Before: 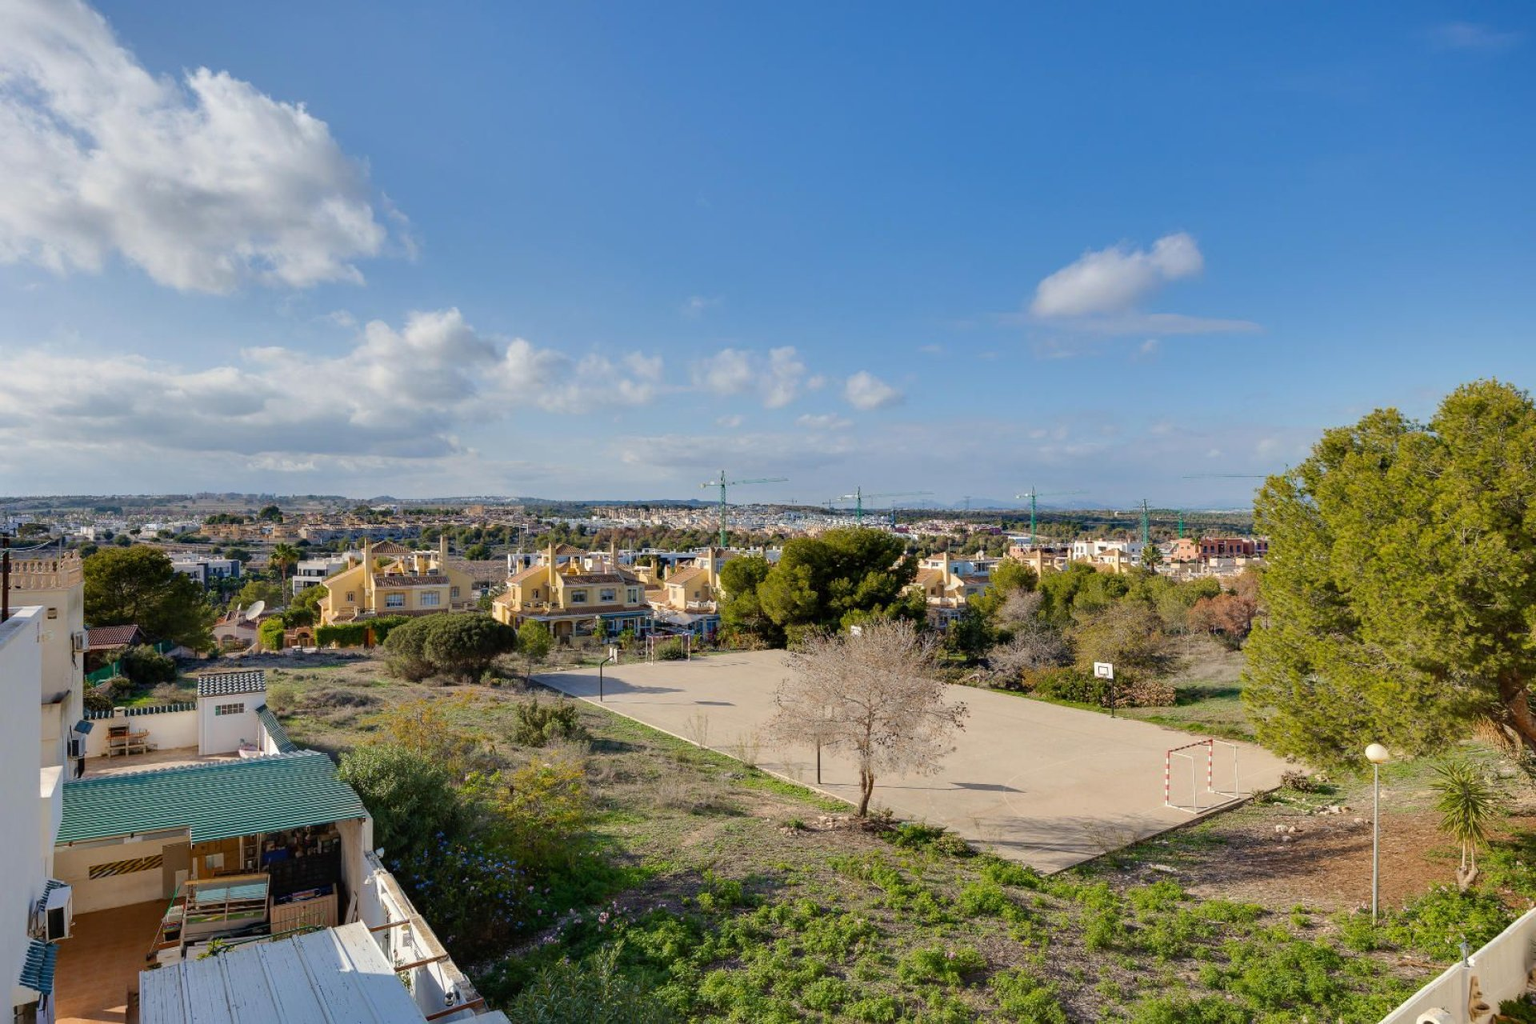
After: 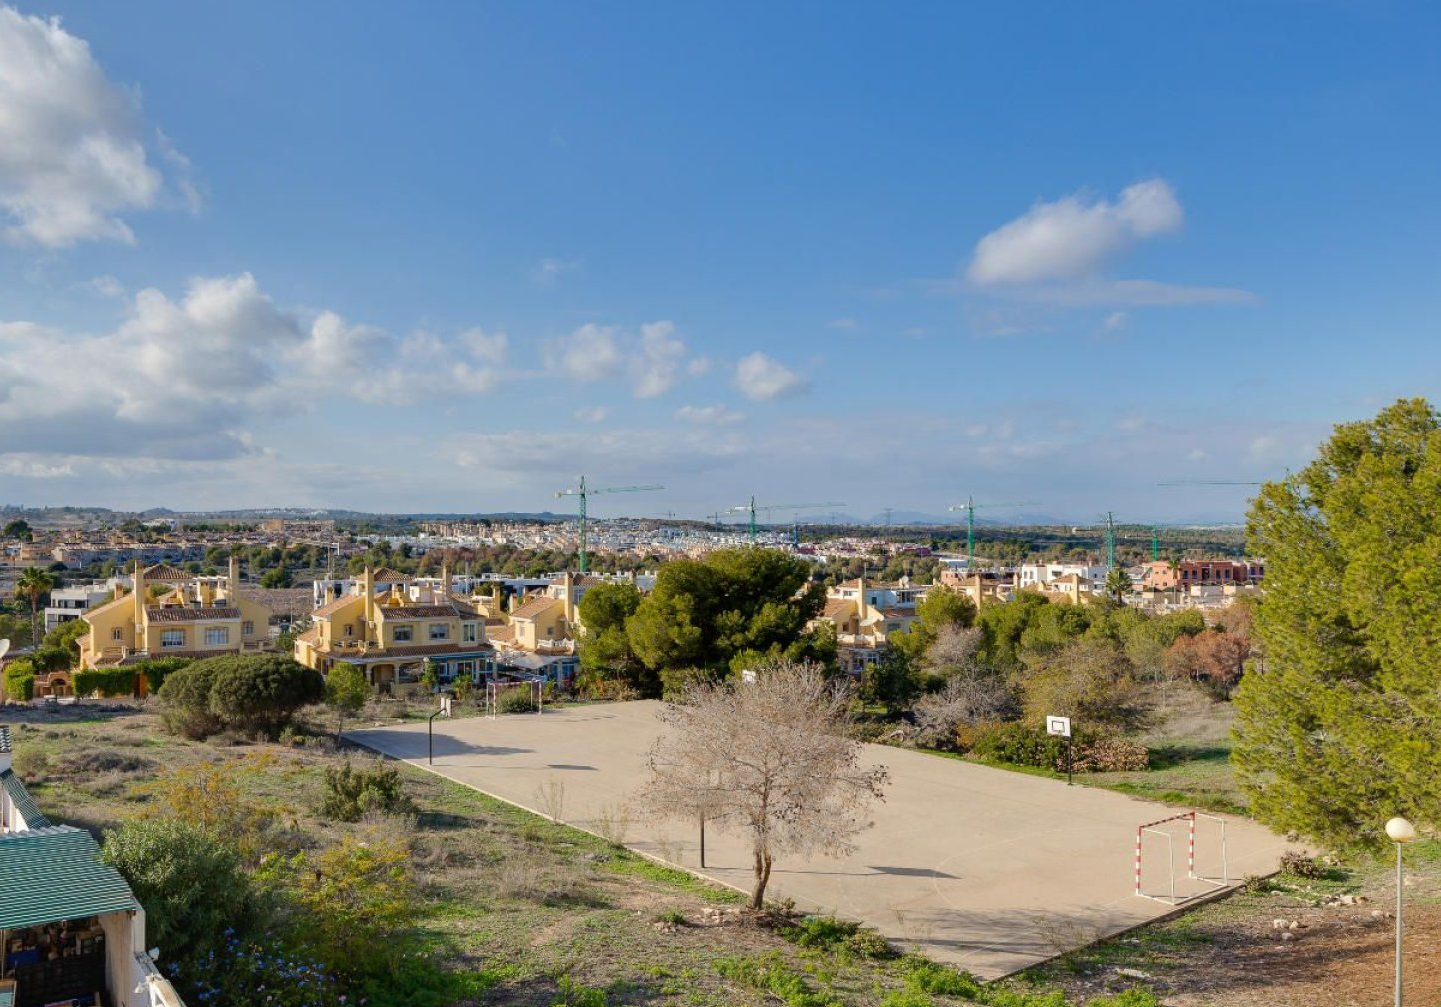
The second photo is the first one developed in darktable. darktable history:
crop: left 16.758%, top 8.763%, right 8.158%, bottom 12.535%
